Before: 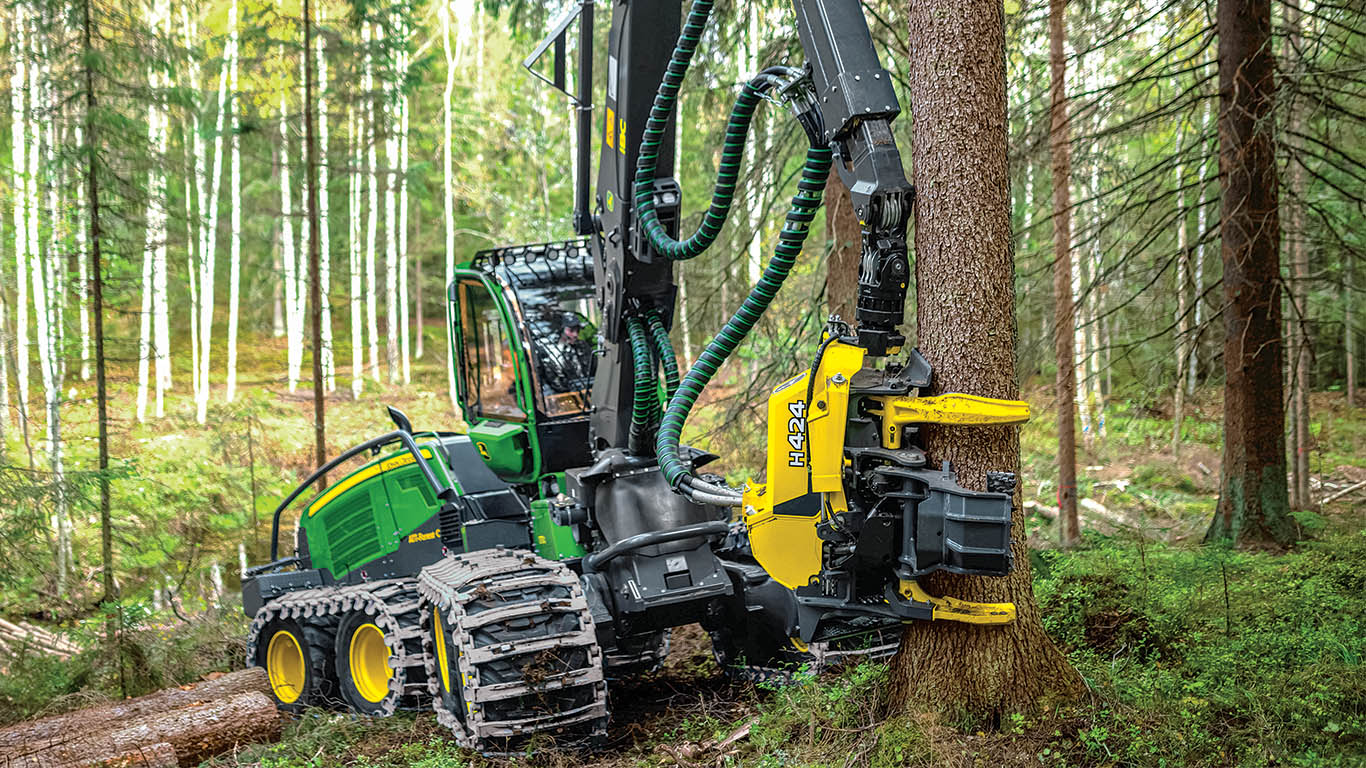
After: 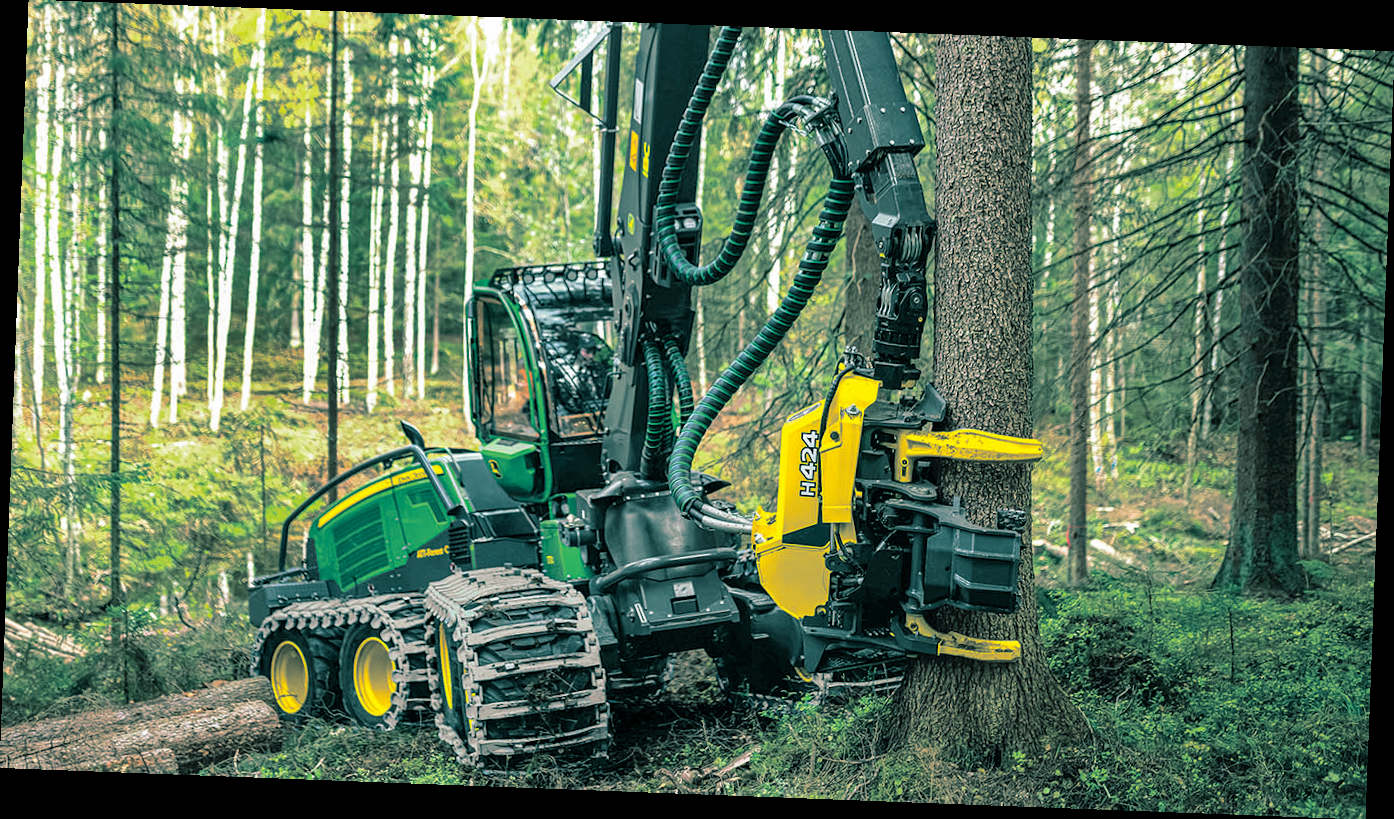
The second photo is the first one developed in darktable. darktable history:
rgb curve: curves: ch2 [(0, 0) (0.567, 0.512) (1, 1)], mode RGB, independent channels
split-toning: shadows › hue 183.6°, shadows › saturation 0.52, highlights › hue 0°, highlights › saturation 0
shadows and highlights: shadows 20.91, highlights -82.73, soften with gaussian
rotate and perspective: rotation 2.17°, automatic cropping off
